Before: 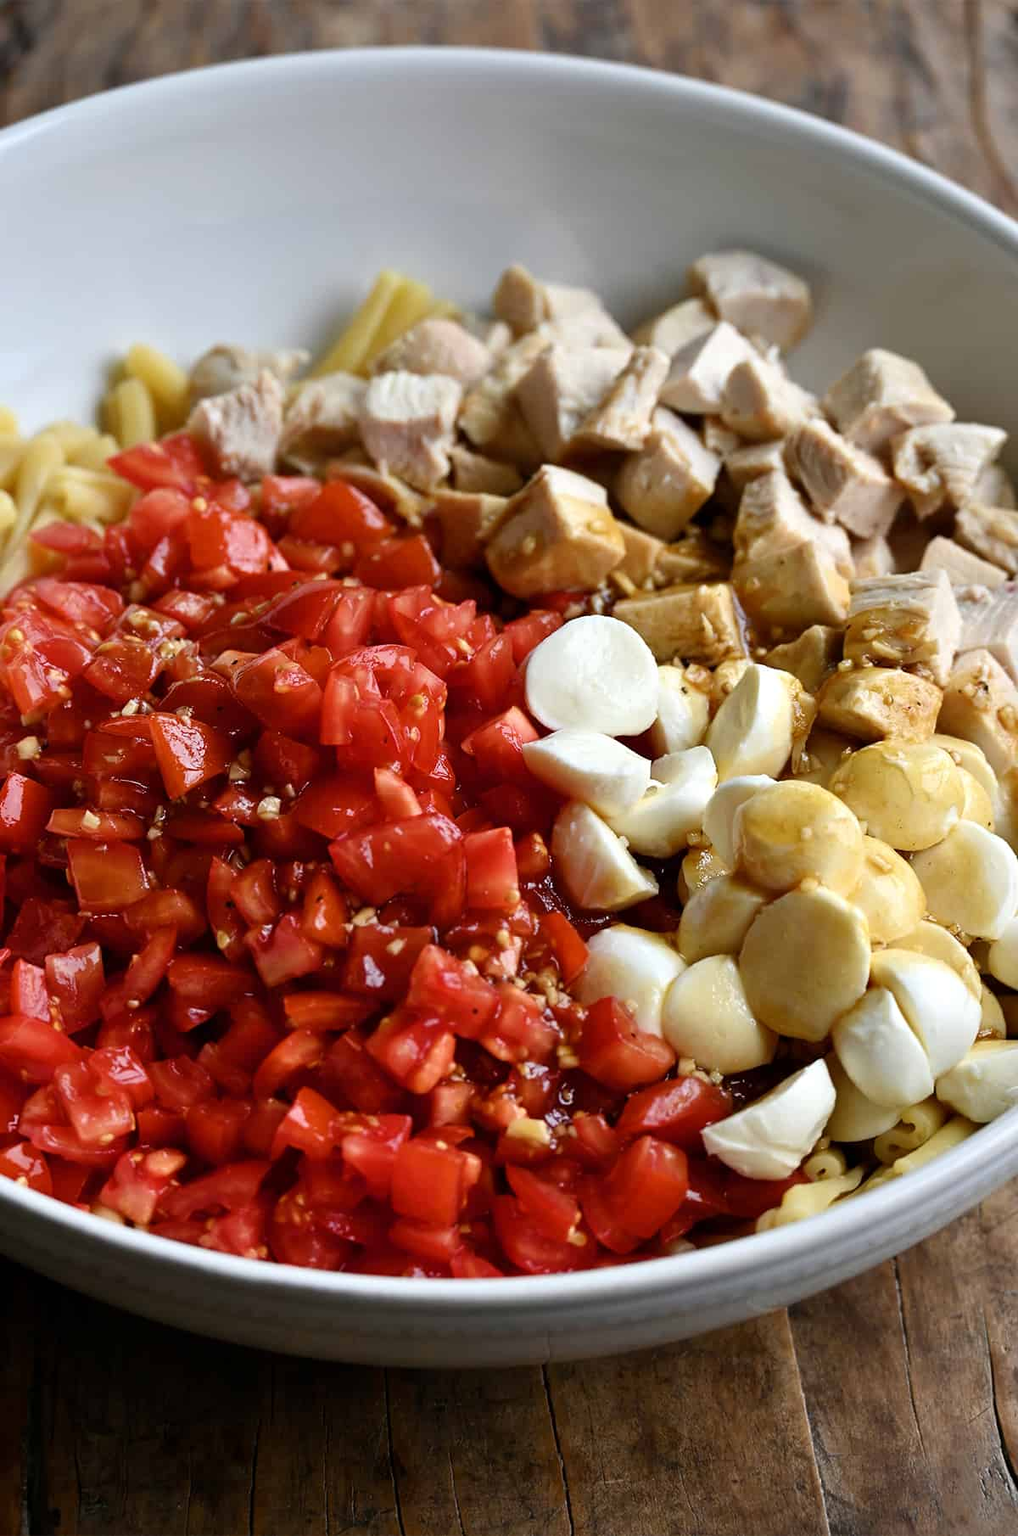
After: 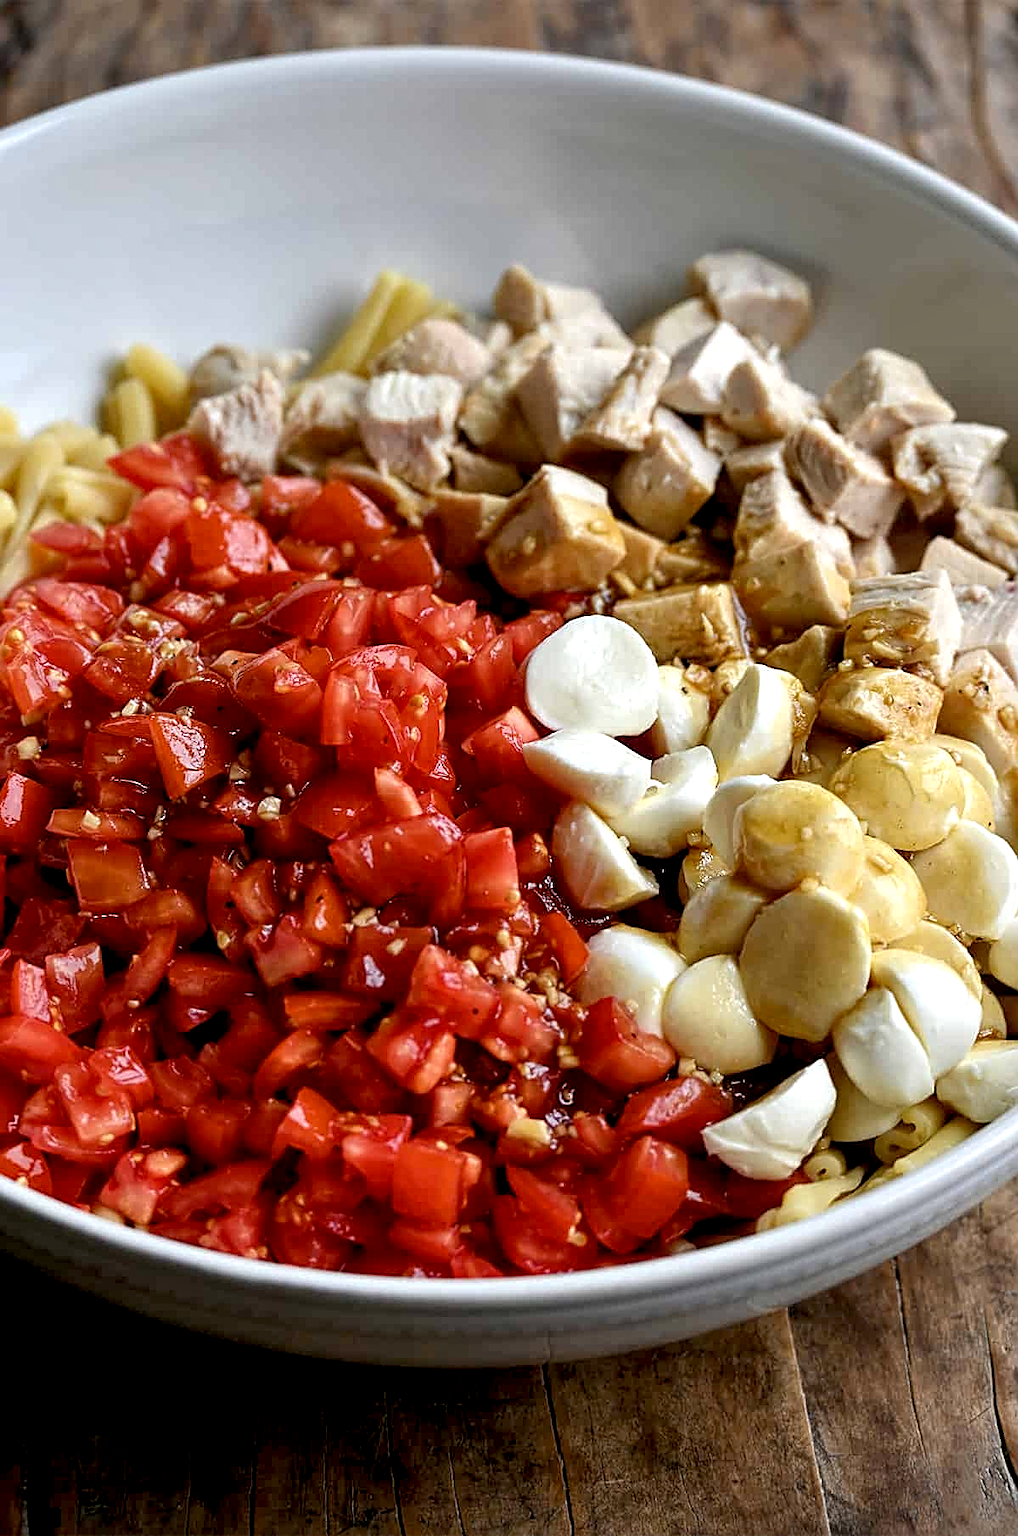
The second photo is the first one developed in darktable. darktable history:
local contrast: highlights 96%, shadows 86%, detail 160%, midtone range 0.2
exposure: black level correction 0.005, exposure 0.015 EV, compensate highlight preservation false
sharpen: on, module defaults
